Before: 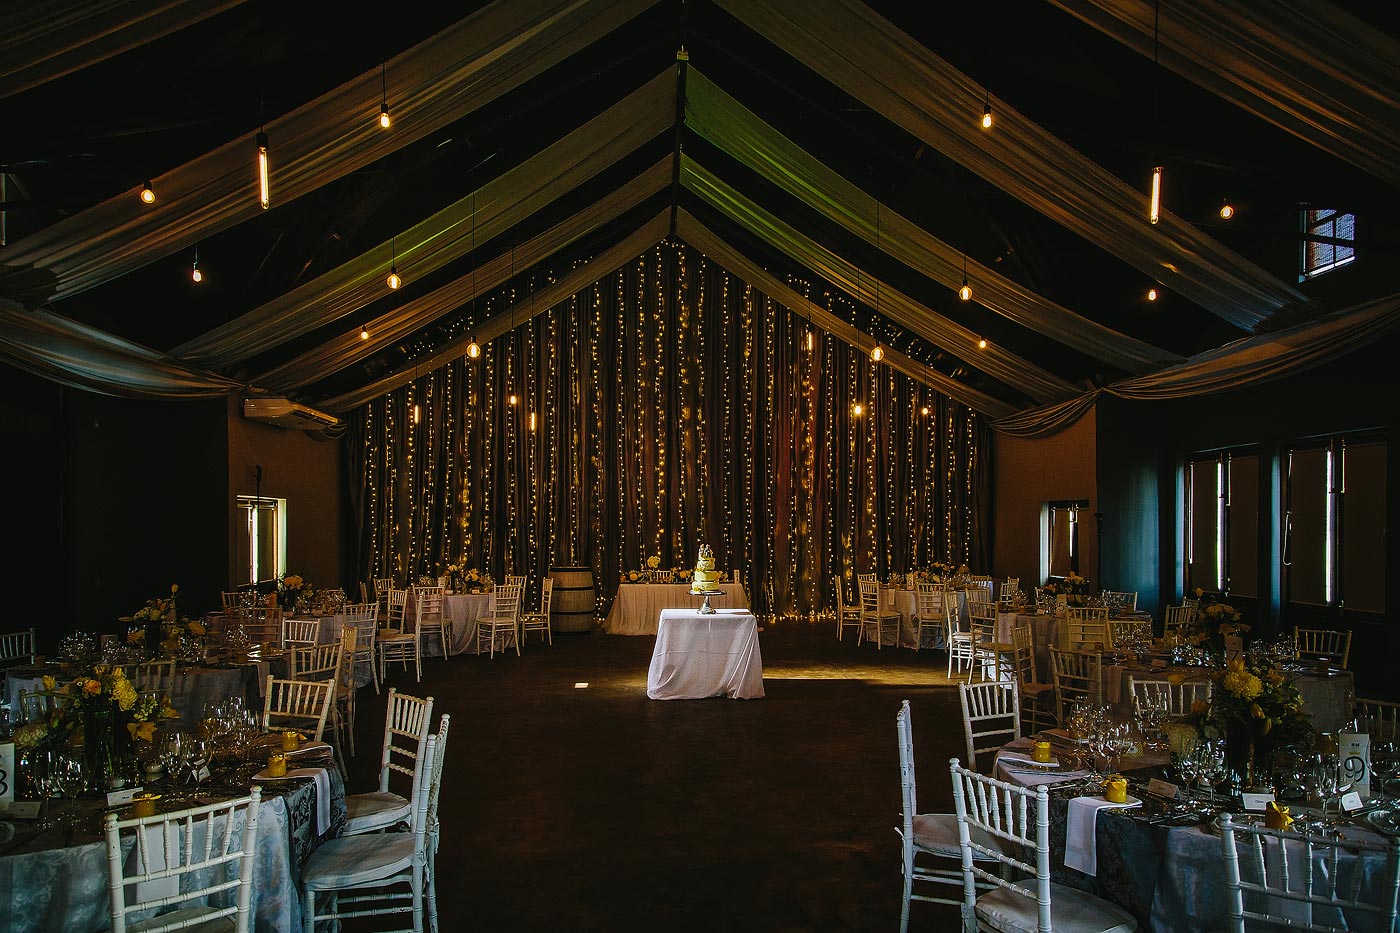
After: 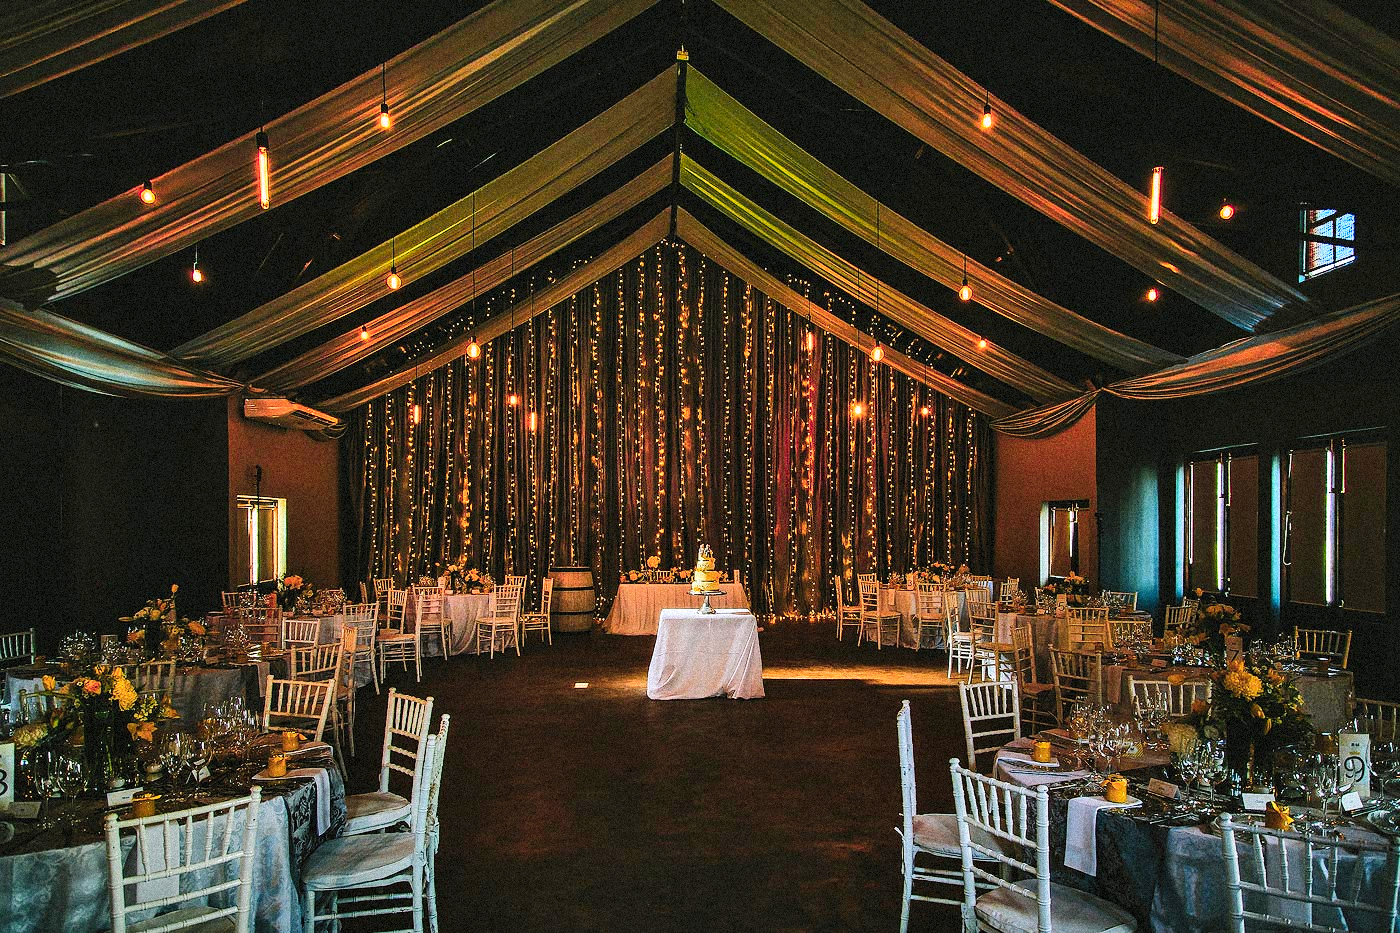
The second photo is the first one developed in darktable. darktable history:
levels: levels [0, 0.476, 0.951]
grain: coarseness 9.38 ISO, strength 34.99%, mid-tones bias 0%
shadows and highlights: shadows 60, soften with gaussian
color zones: curves: ch1 [(0.239, 0.552) (0.75, 0.5)]; ch2 [(0.25, 0.462) (0.749, 0.457)], mix 25.94%
